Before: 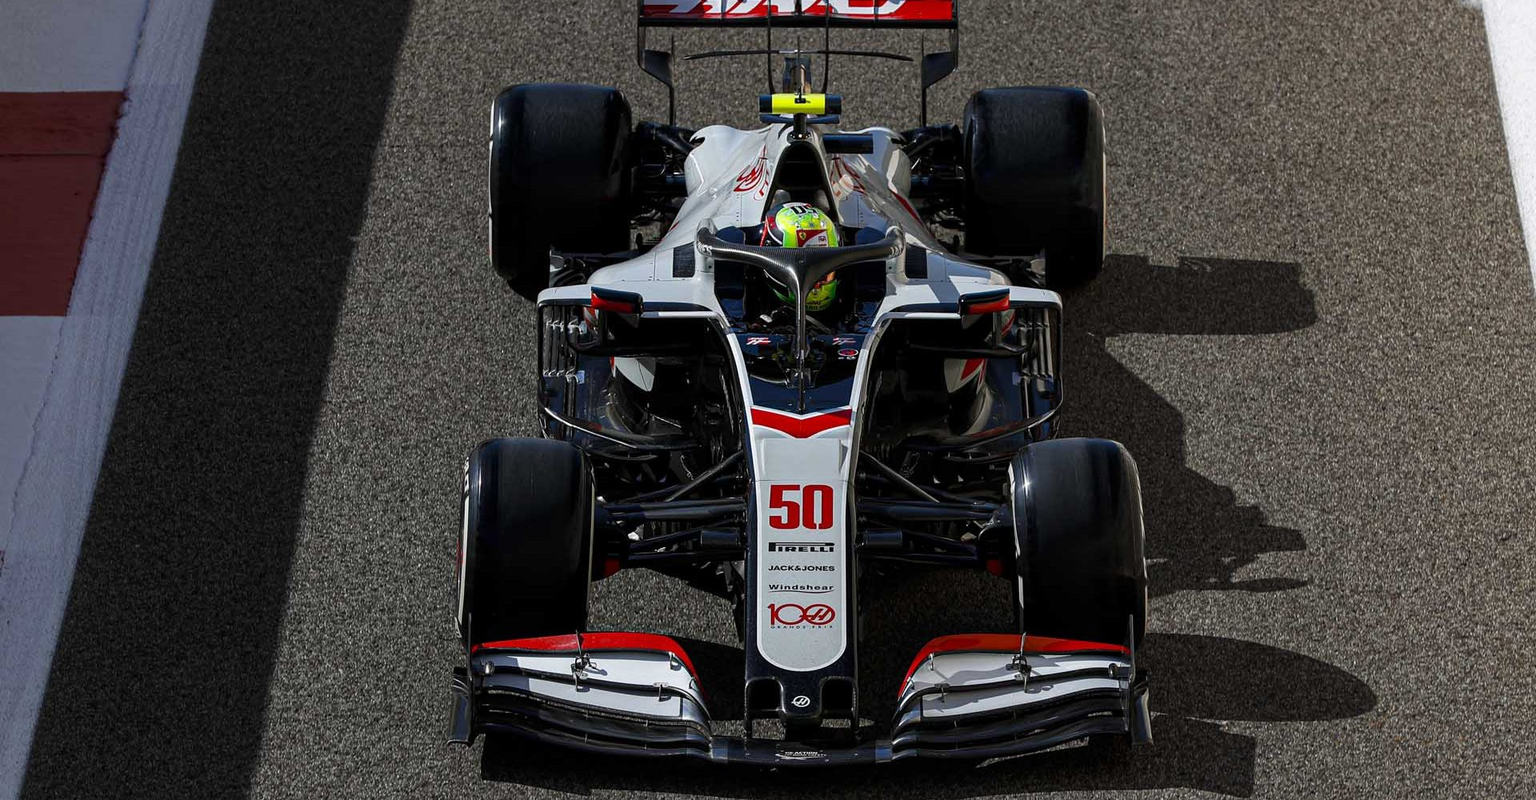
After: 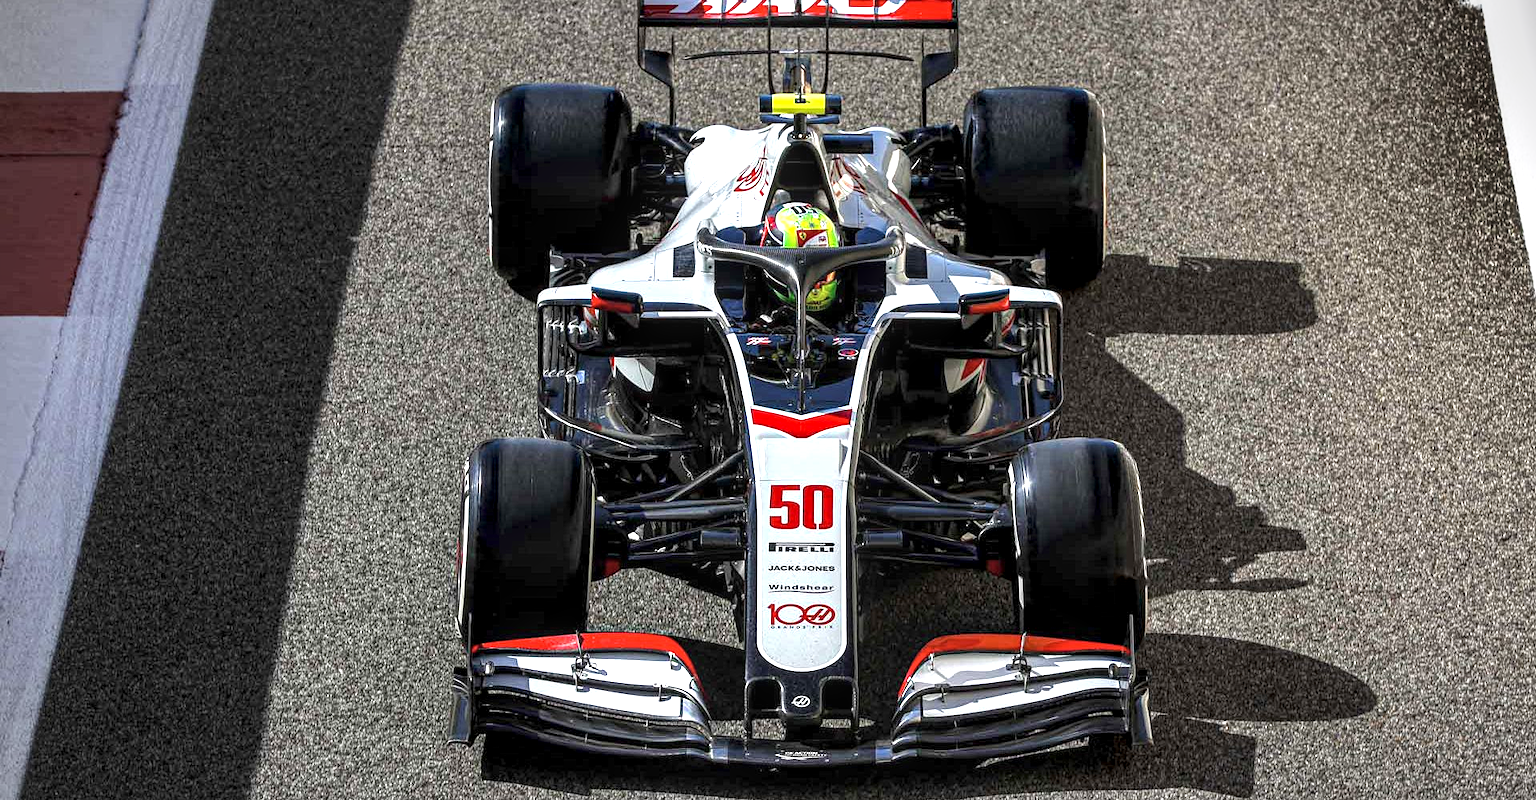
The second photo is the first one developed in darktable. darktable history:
exposure: exposure 1.263 EV, compensate highlight preservation false
shadows and highlights: radius 169.42, shadows 26.24, white point adjustment 3.19, highlights -67.92, soften with gaussian
local contrast: highlights 61%, detail 143%, midtone range 0.427
vignetting: fall-off start 79.46%, brightness -0.286, width/height ratio 1.329
